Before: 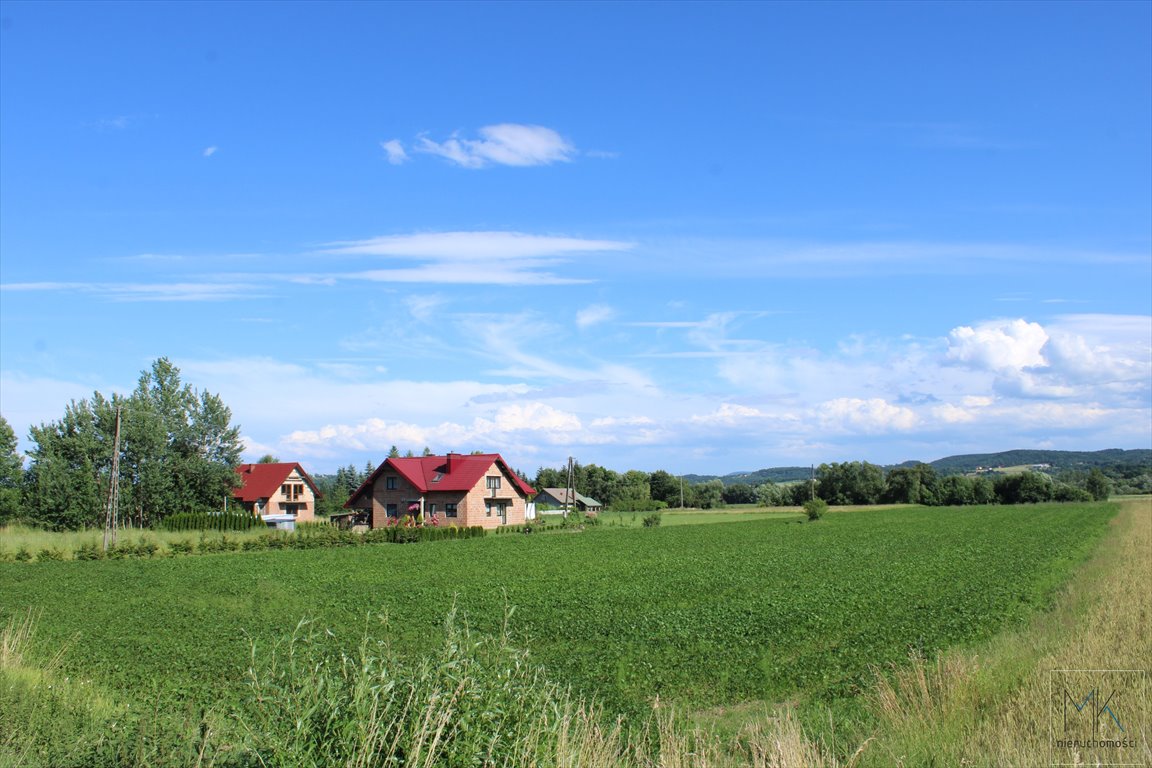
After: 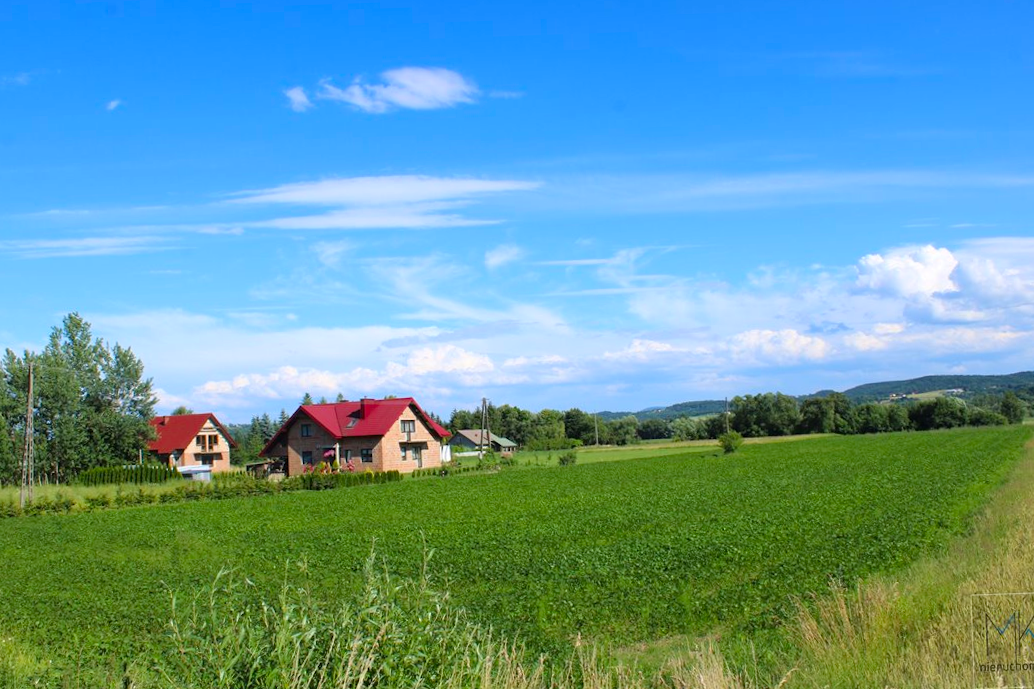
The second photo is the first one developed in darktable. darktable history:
color balance rgb: perceptual saturation grading › global saturation 20%, global vibrance 20%
rgb curve: mode RGB, independent channels
crop and rotate: angle 1.96°, left 5.673%, top 5.673%
